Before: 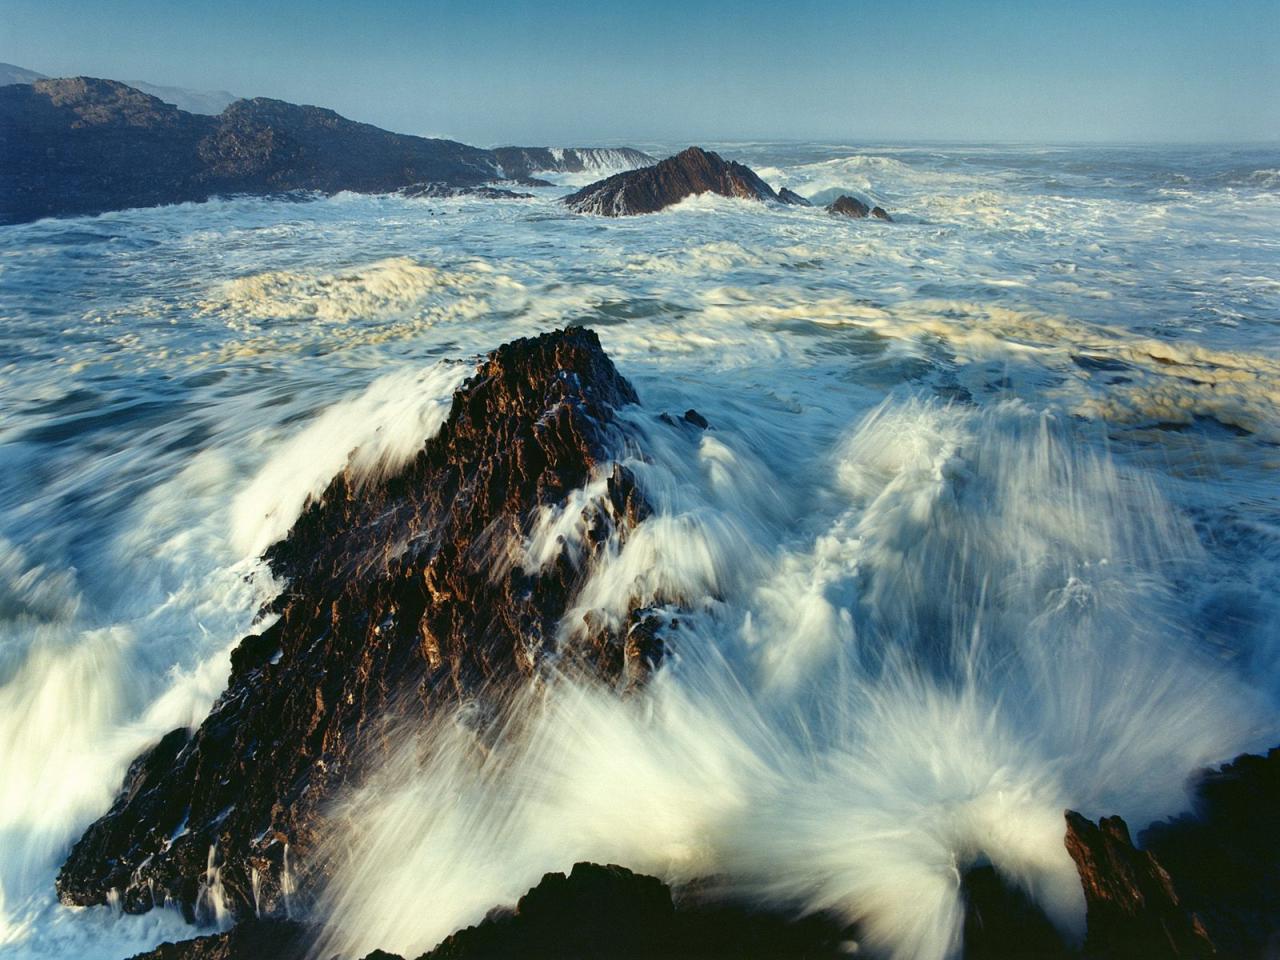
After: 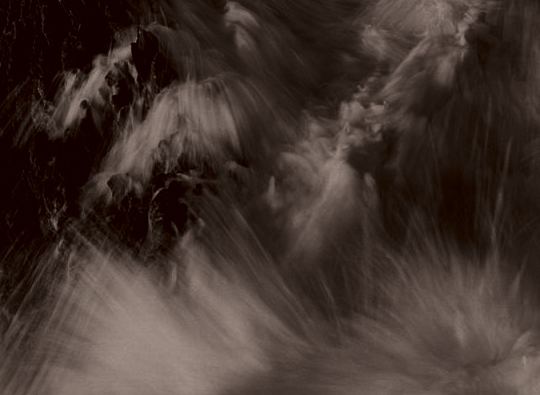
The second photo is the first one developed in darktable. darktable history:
exposure: black level correction 0, exposure -0.747 EV, compensate highlight preservation false
color correction: highlights a* 6.19, highlights b* 7.86, shadows a* 6.13, shadows b* 6.98, saturation 0.876
crop: left 37.259%, top 45.355%, right 20.526%, bottom 13.495%
contrast brightness saturation: contrast -0.028, brightness -0.607, saturation -0.986
